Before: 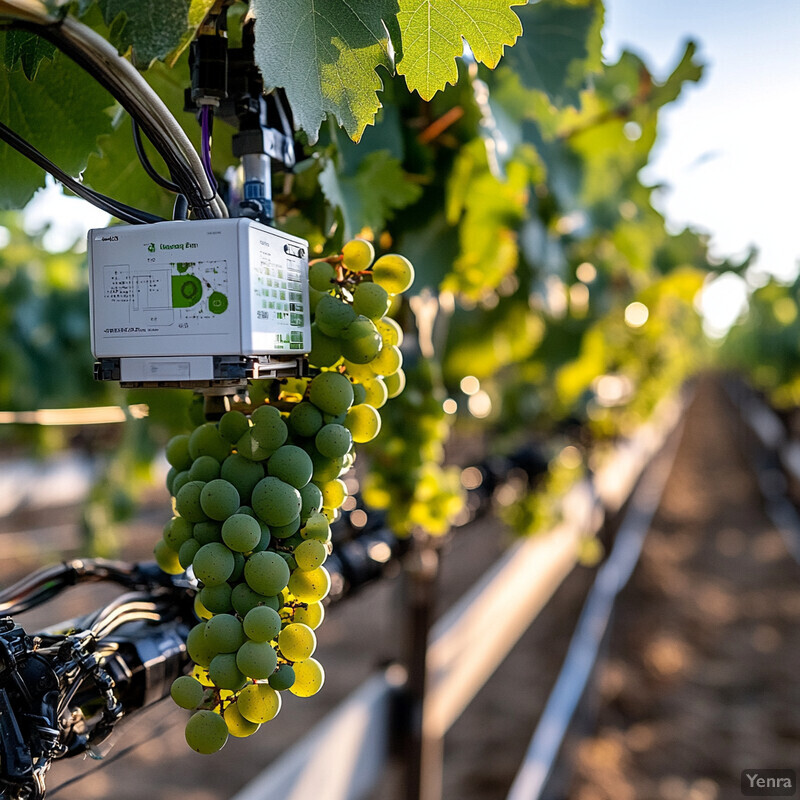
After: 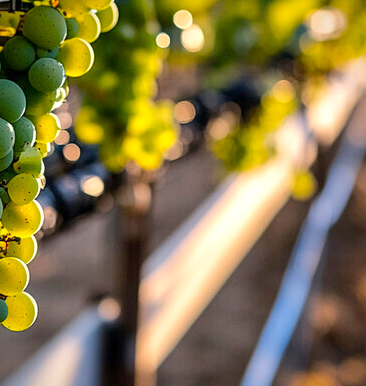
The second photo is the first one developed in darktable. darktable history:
color balance rgb: perceptual saturation grading › global saturation 25%, perceptual brilliance grading › mid-tones 10%, perceptual brilliance grading › shadows 15%, global vibrance 20%
vignetting: fall-off start 80.87%, fall-off radius 61.59%, brightness -0.384, saturation 0.007, center (0, 0.007), automatic ratio true, width/height ratio 1.418
crop: left 35.976%, top 45.819%, right 18.162%, bottom 5.807%
exposure: exposure 0.2 EV, compensate highlight preservation false
